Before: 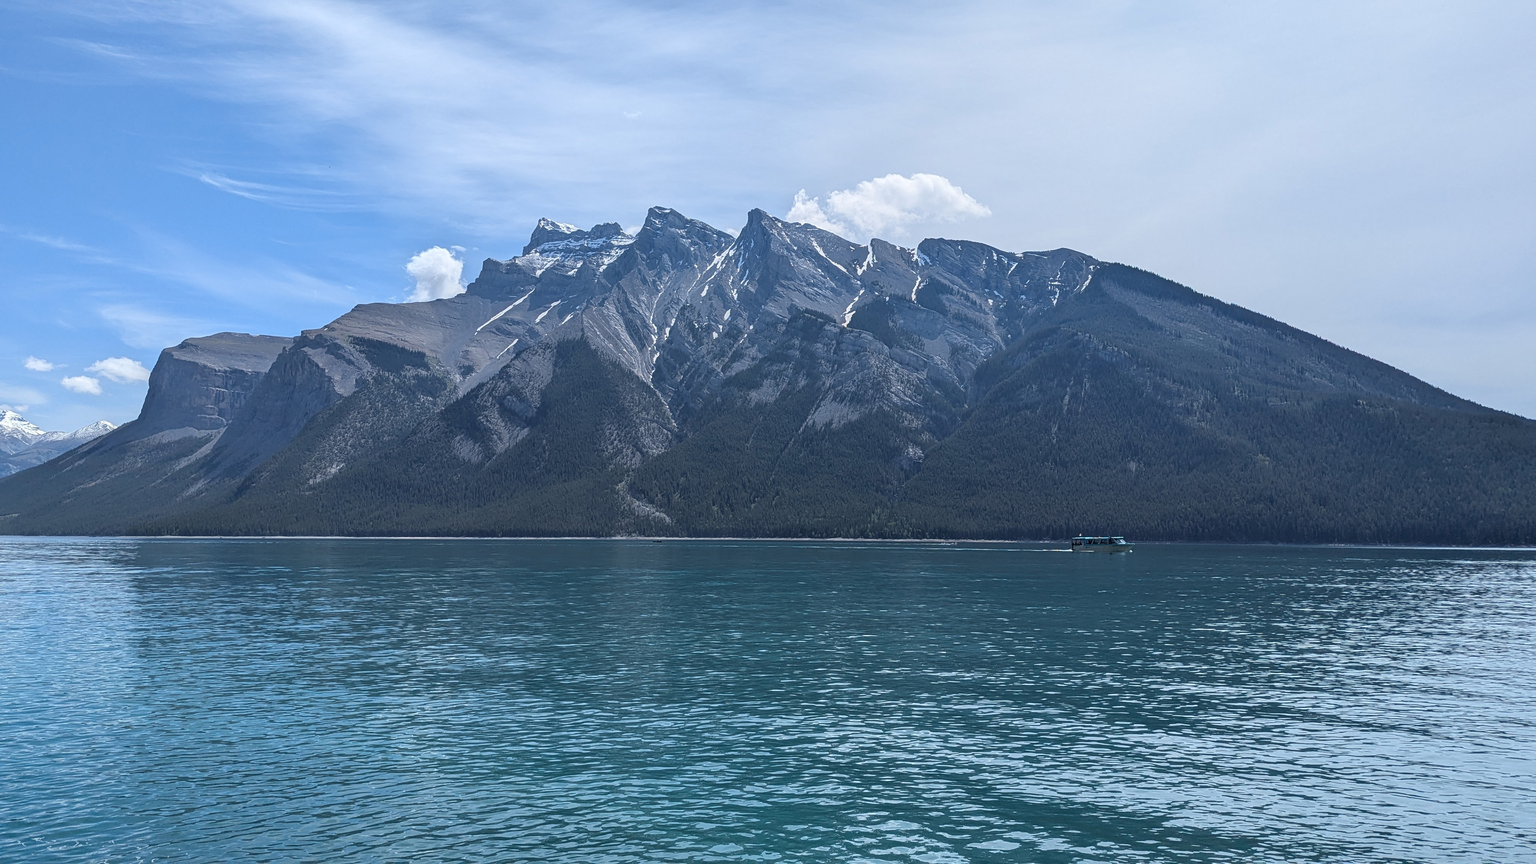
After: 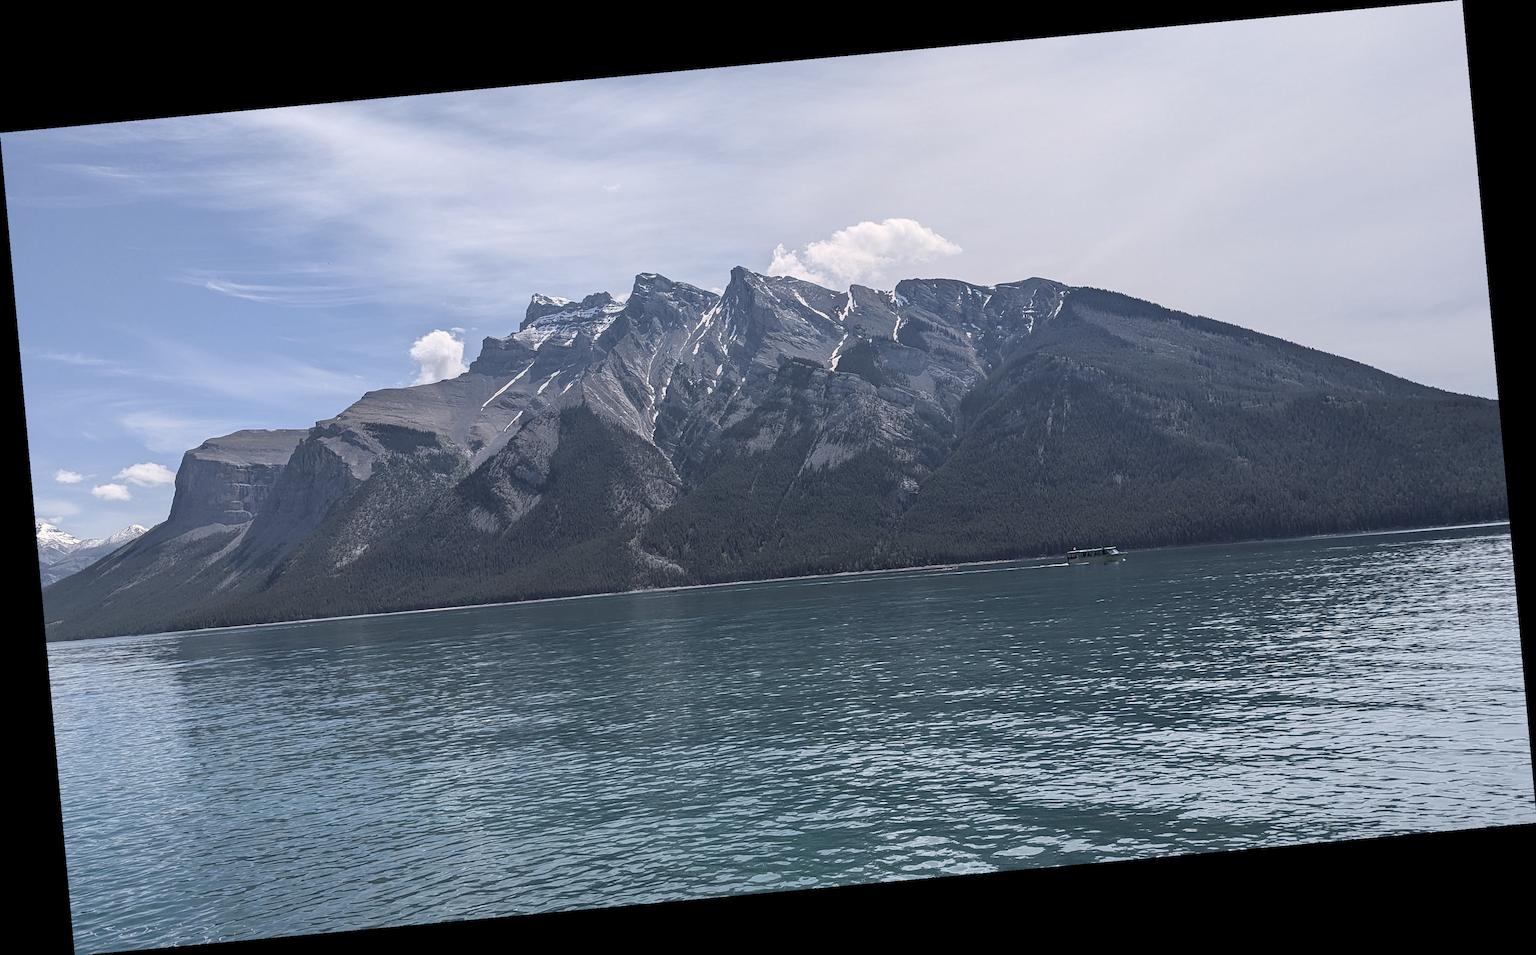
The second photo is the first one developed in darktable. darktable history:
color correction: highlights a* 5.59, highlights b* 5.24, saturation 0.68
rotate and perspective: rotation -5.2°, automatic cropping off
